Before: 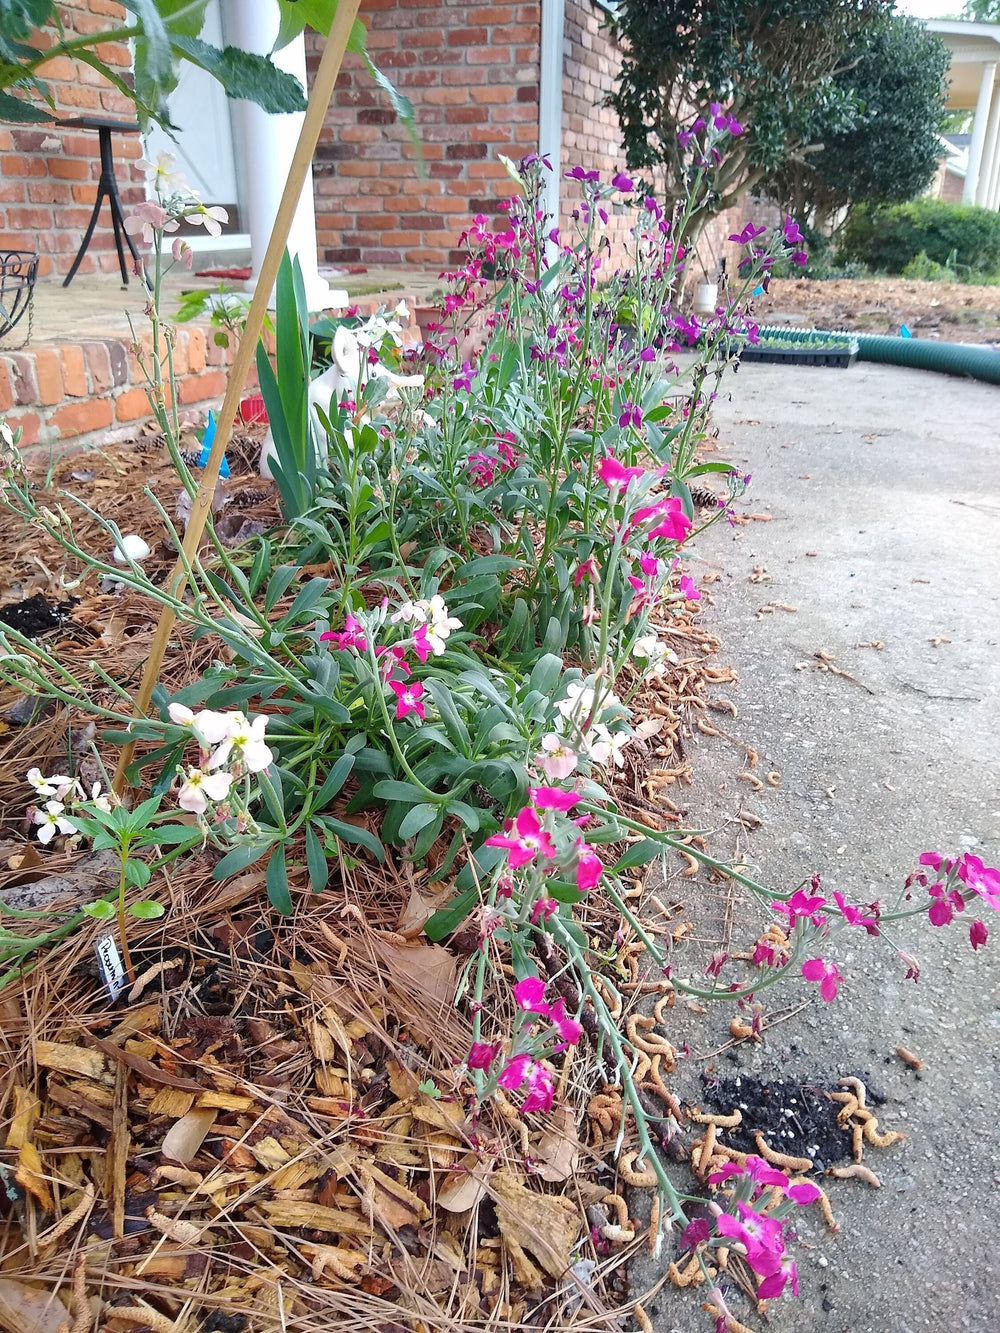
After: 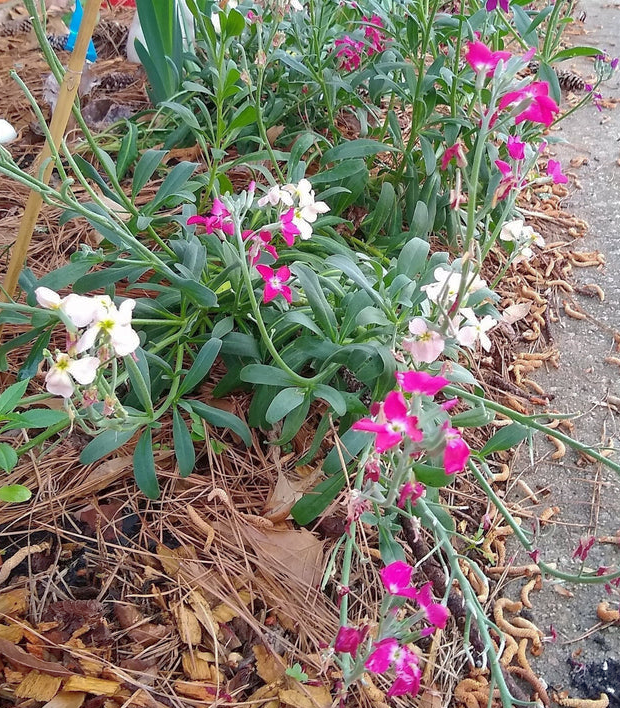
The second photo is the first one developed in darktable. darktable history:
crop: left 13.312%, top 31.28%, right 24.627%, bottom 15.582%
shadows and highlights: on, module defaults
